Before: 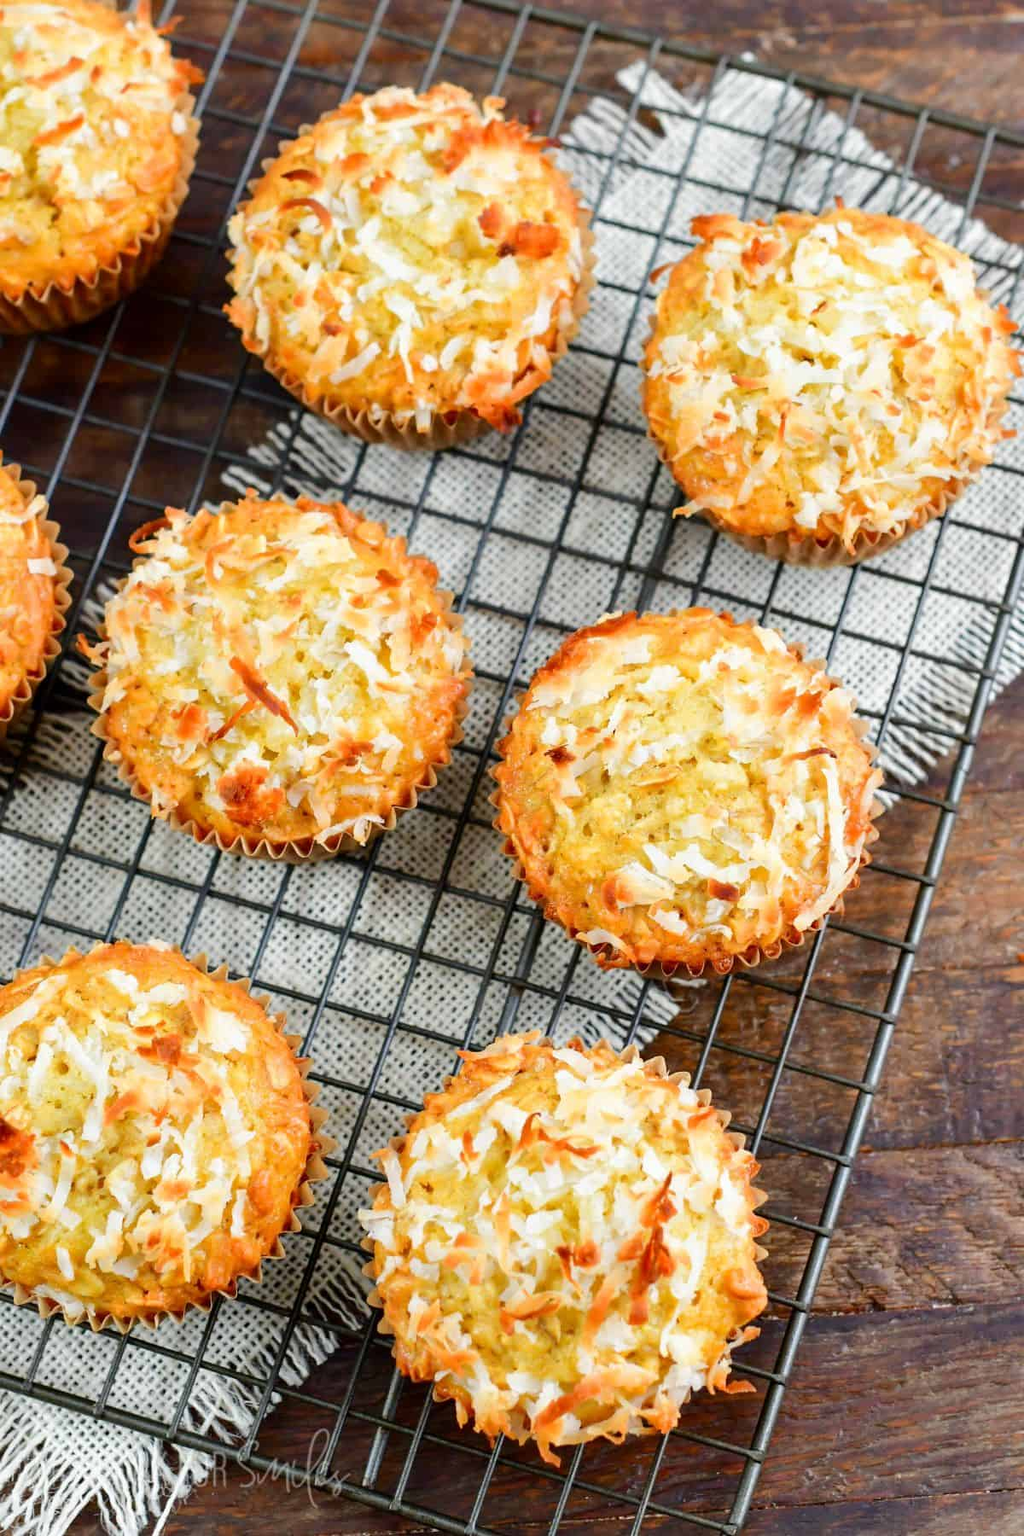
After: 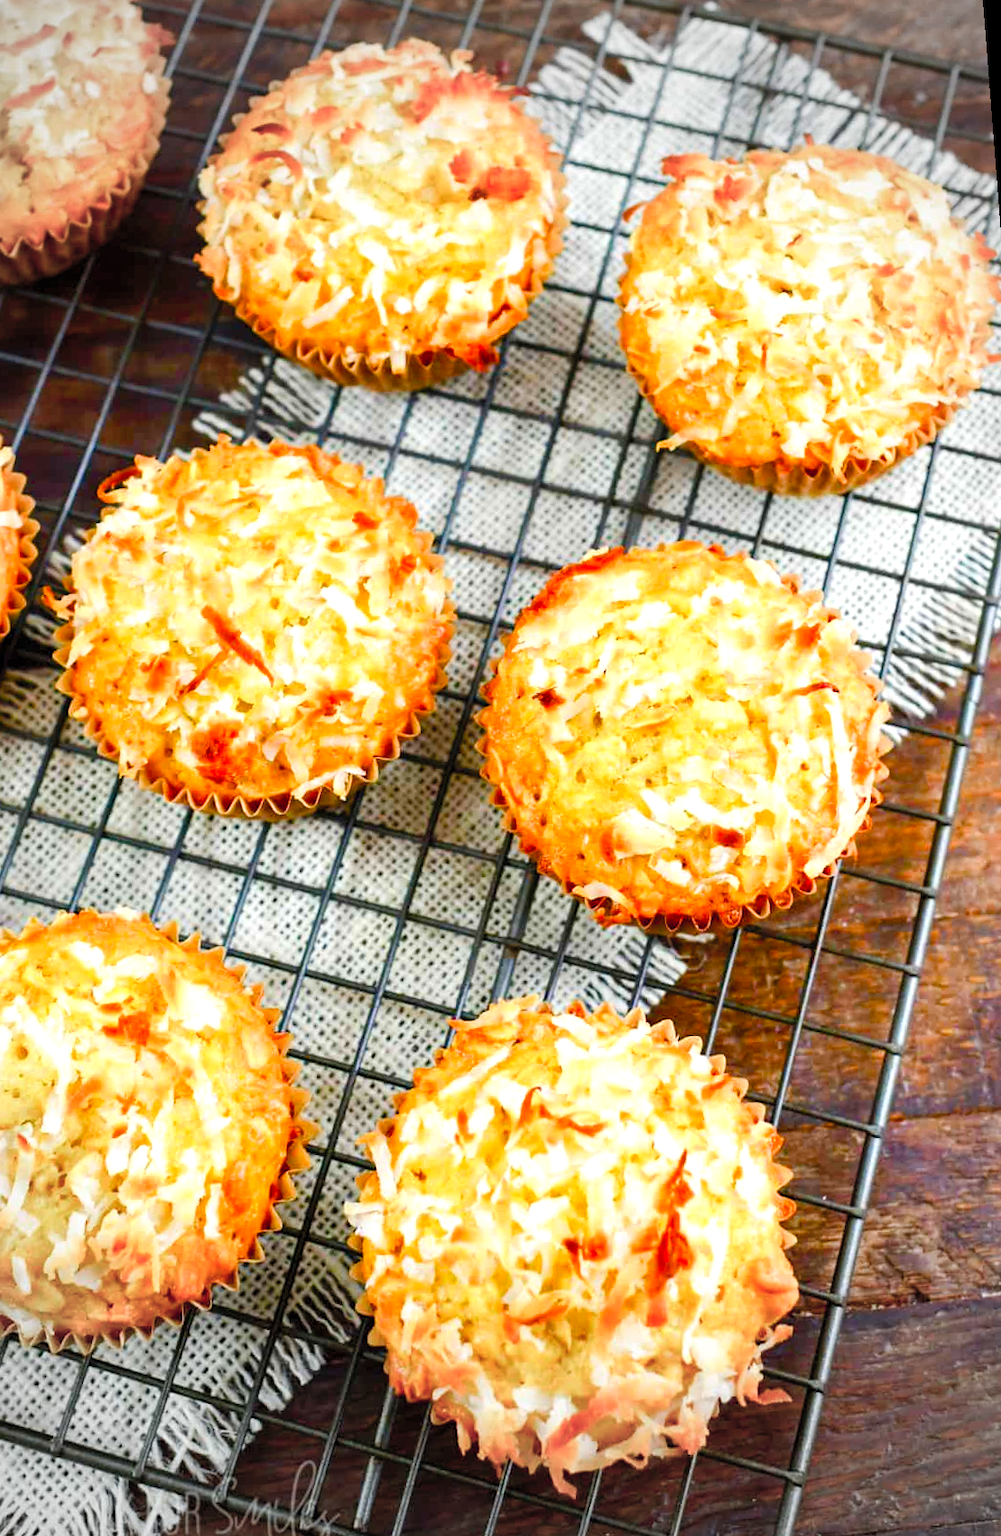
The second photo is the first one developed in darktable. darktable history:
contrast brightness saturation: contrast 0.07, brightness 0.18, saturation 0.4
color balance rgb: perceptual saturation grading › highlights -29.58%, perceptual saturation grading › mid-tones 29.47%, perceptual saturation grading › shadows 59.73%, perceptual brilliance grading › global brilliance -17.79%, perceptual brilliance grading › highlights 28.73%, global vibrance 15.44%
rotate and perspective: rotation -1.68°, lens shift (vertical) -0.146, crop left 0.049, crop right 0.912, crop top 0.032, crop bottom 0.96
vignetting: fall-off start 67.15%, brightness -0.442, saturation -0.691, width/height ratio 1.011, unbound false
